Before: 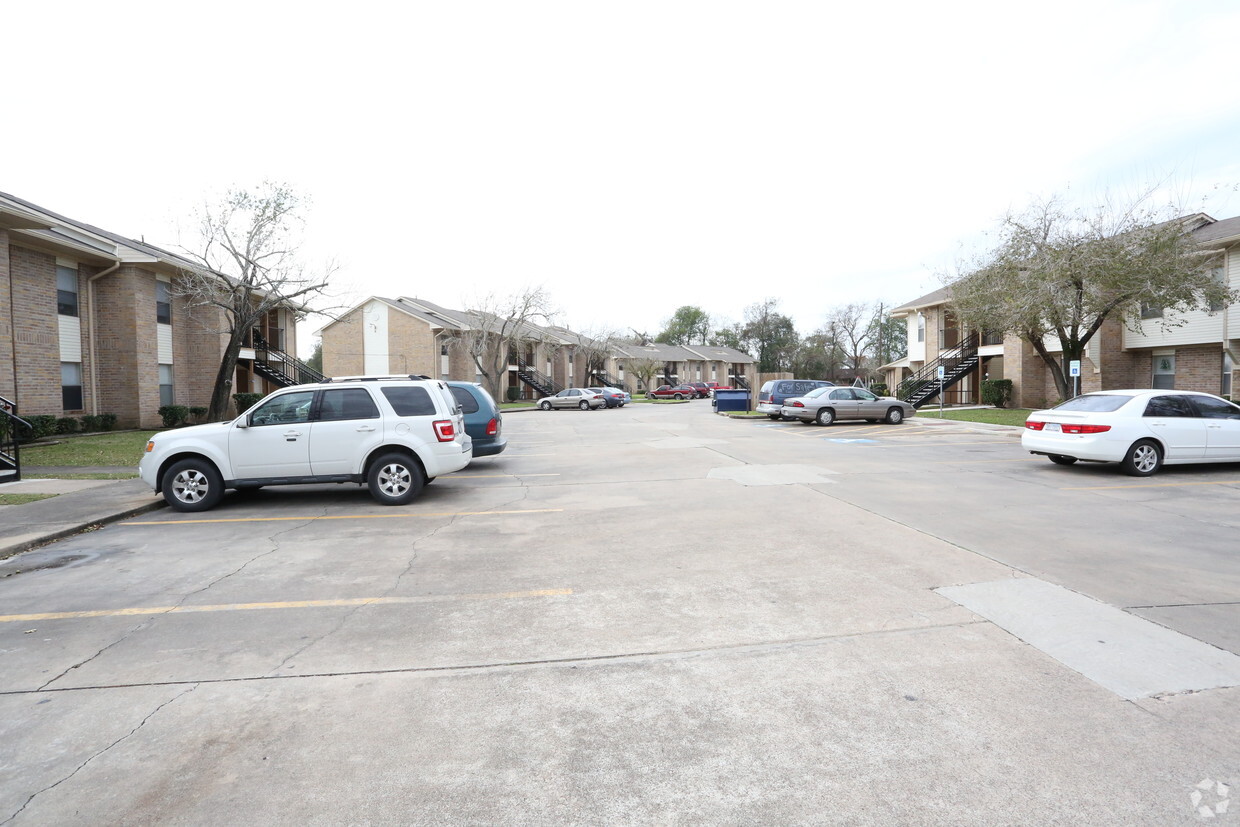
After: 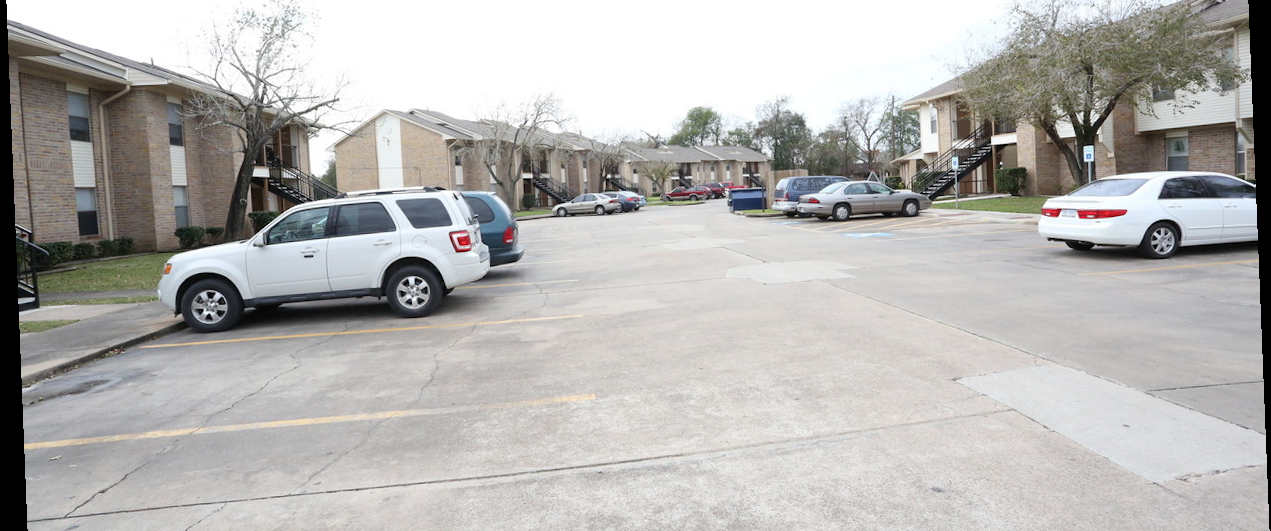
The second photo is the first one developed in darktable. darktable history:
crop and rotate: top 25.357%, bottom 13.942%
rotate and perspective: rotation -2.29°, automatic cropping off
